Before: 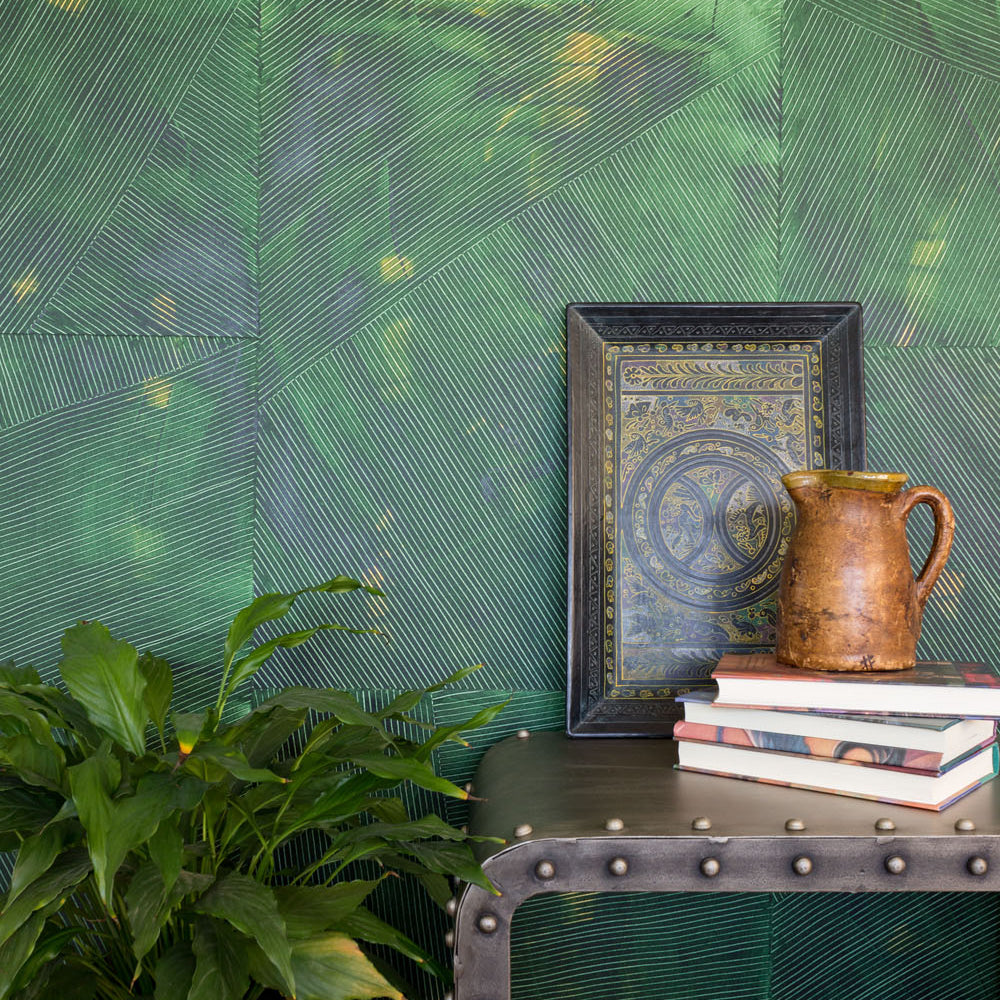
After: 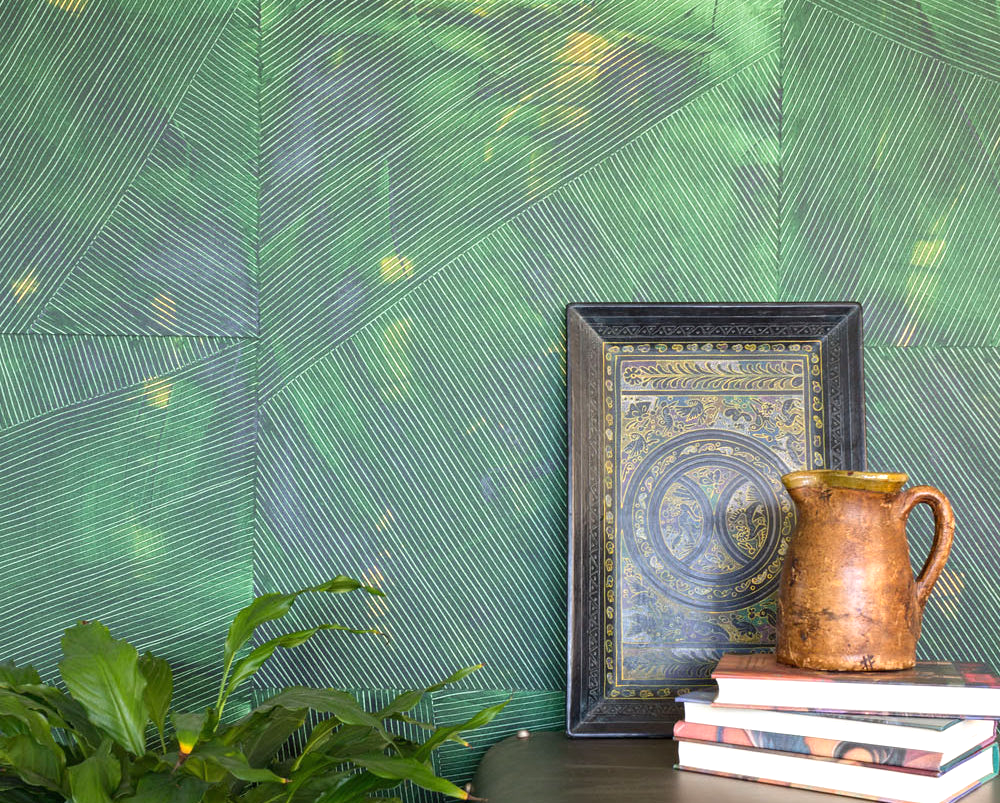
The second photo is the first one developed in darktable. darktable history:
exposure: black level correction 0, exposure 0.5 EV, compensate highlight preservation false
crop: bottom 19.626%
